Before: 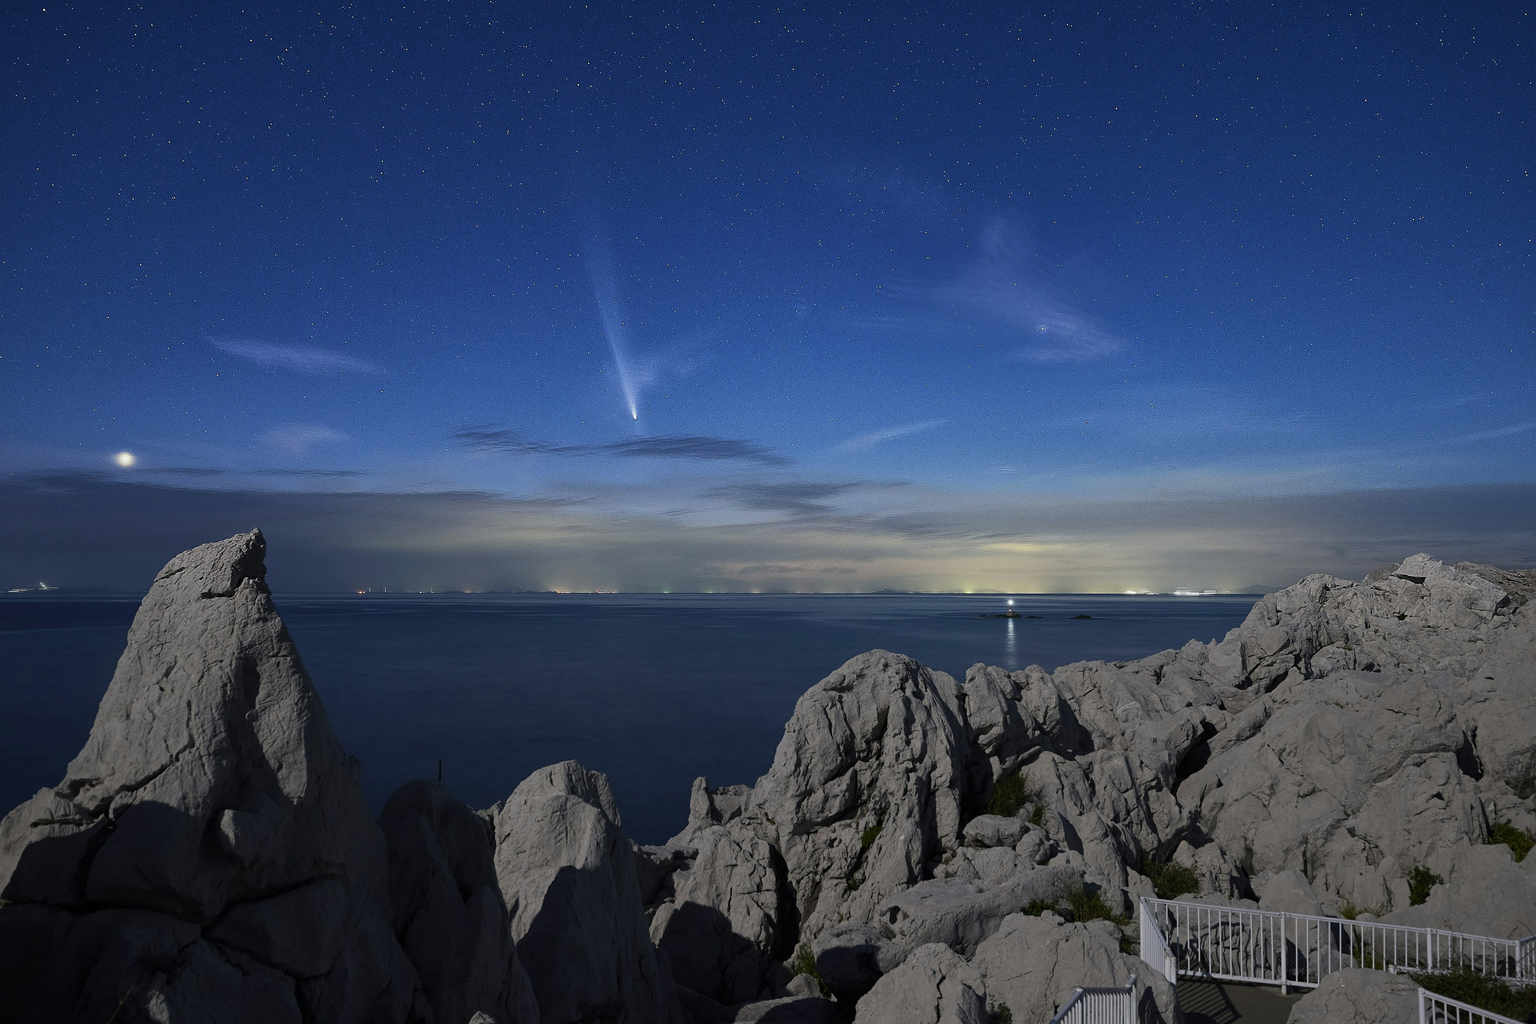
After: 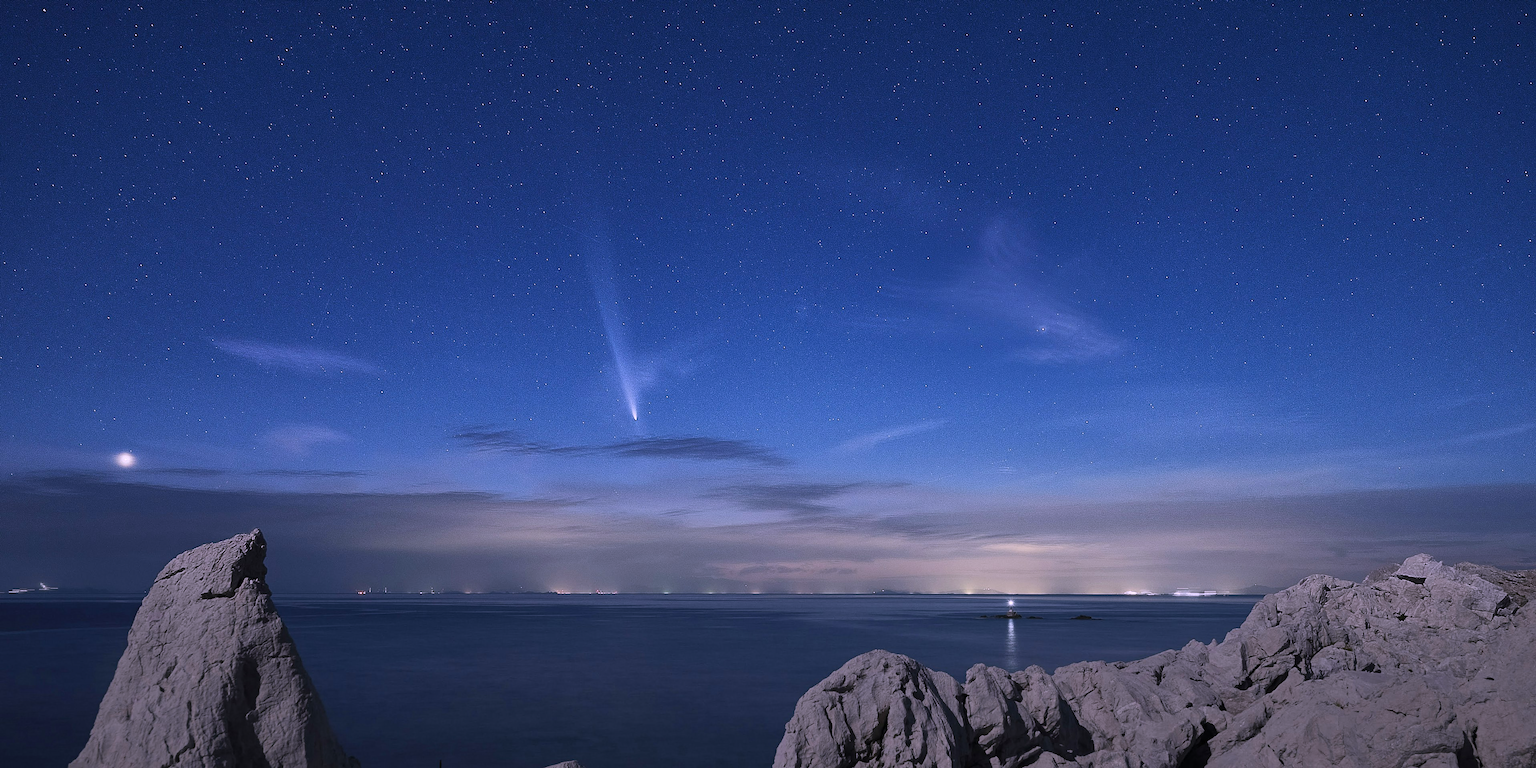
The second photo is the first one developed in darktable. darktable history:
crop: bottom 24.982%
color correction: highlights a* 15.09, highlights b* -24.37
